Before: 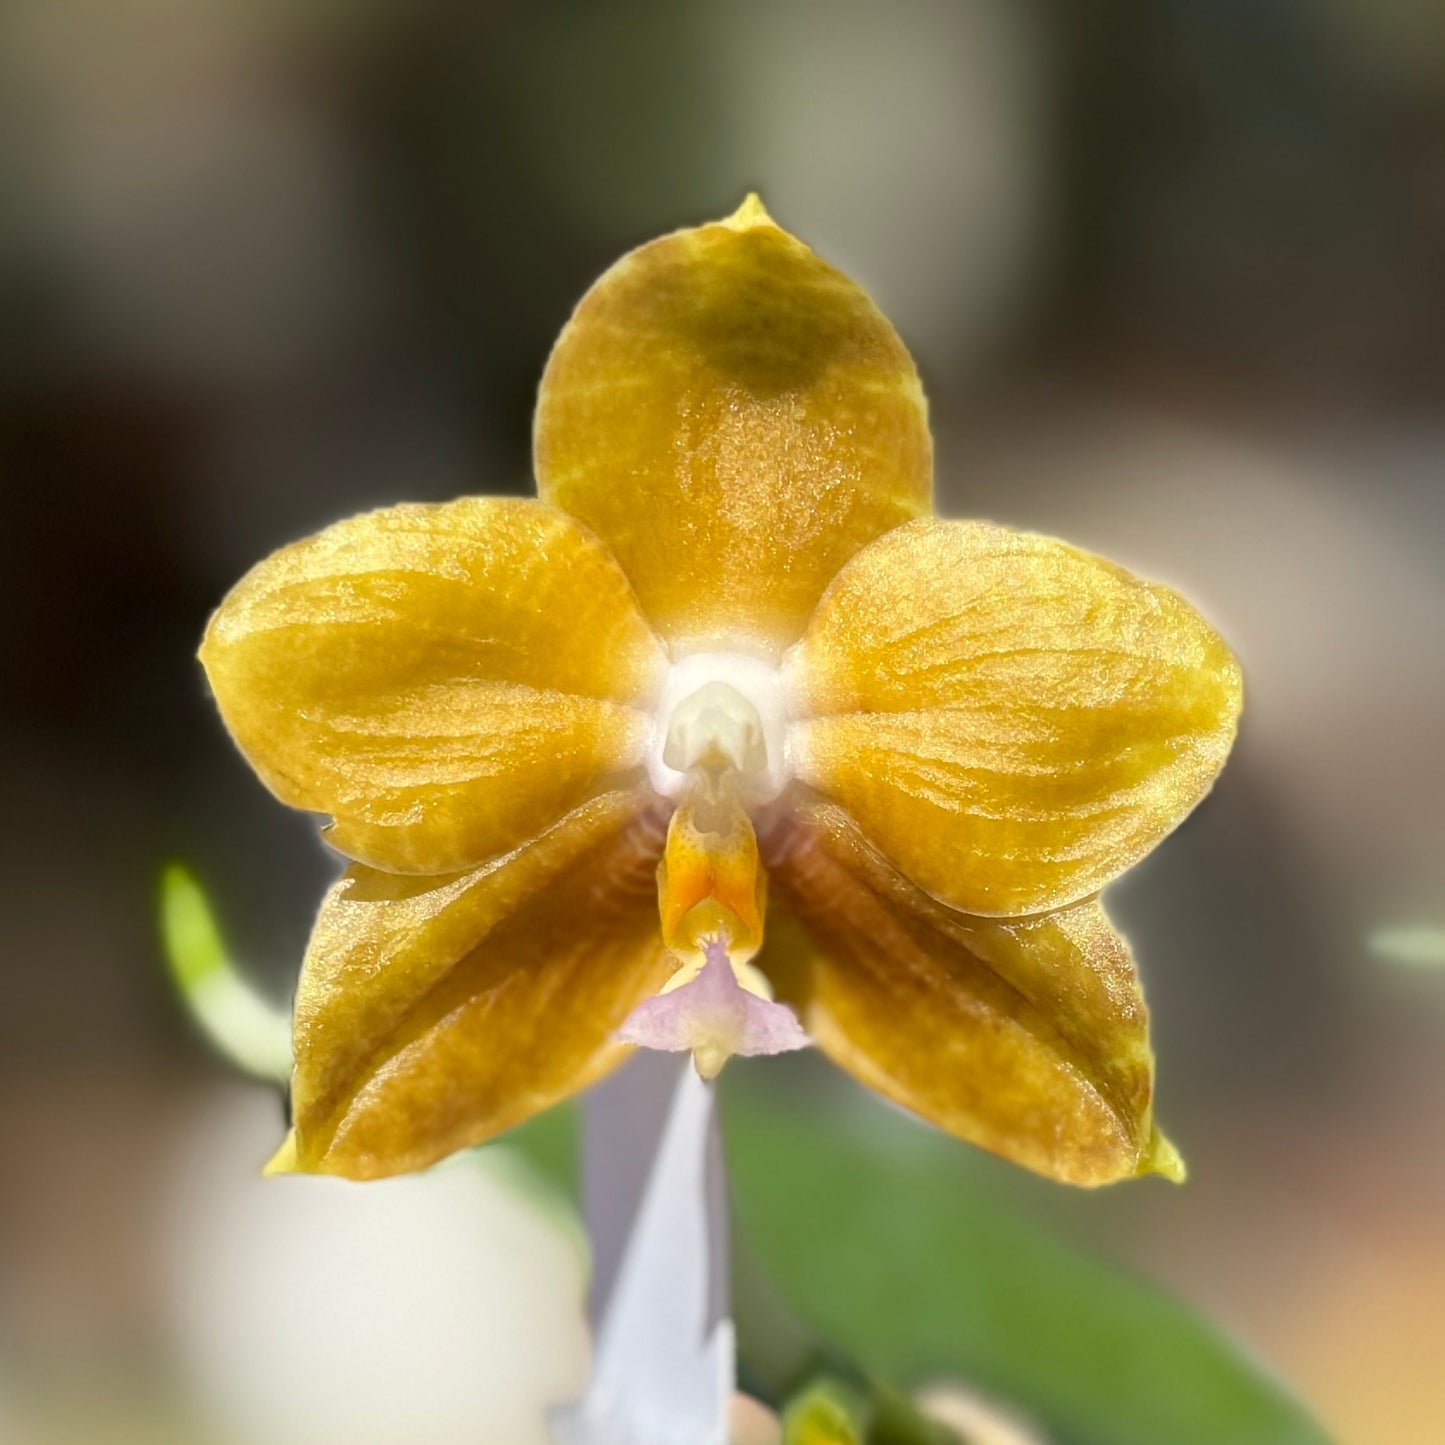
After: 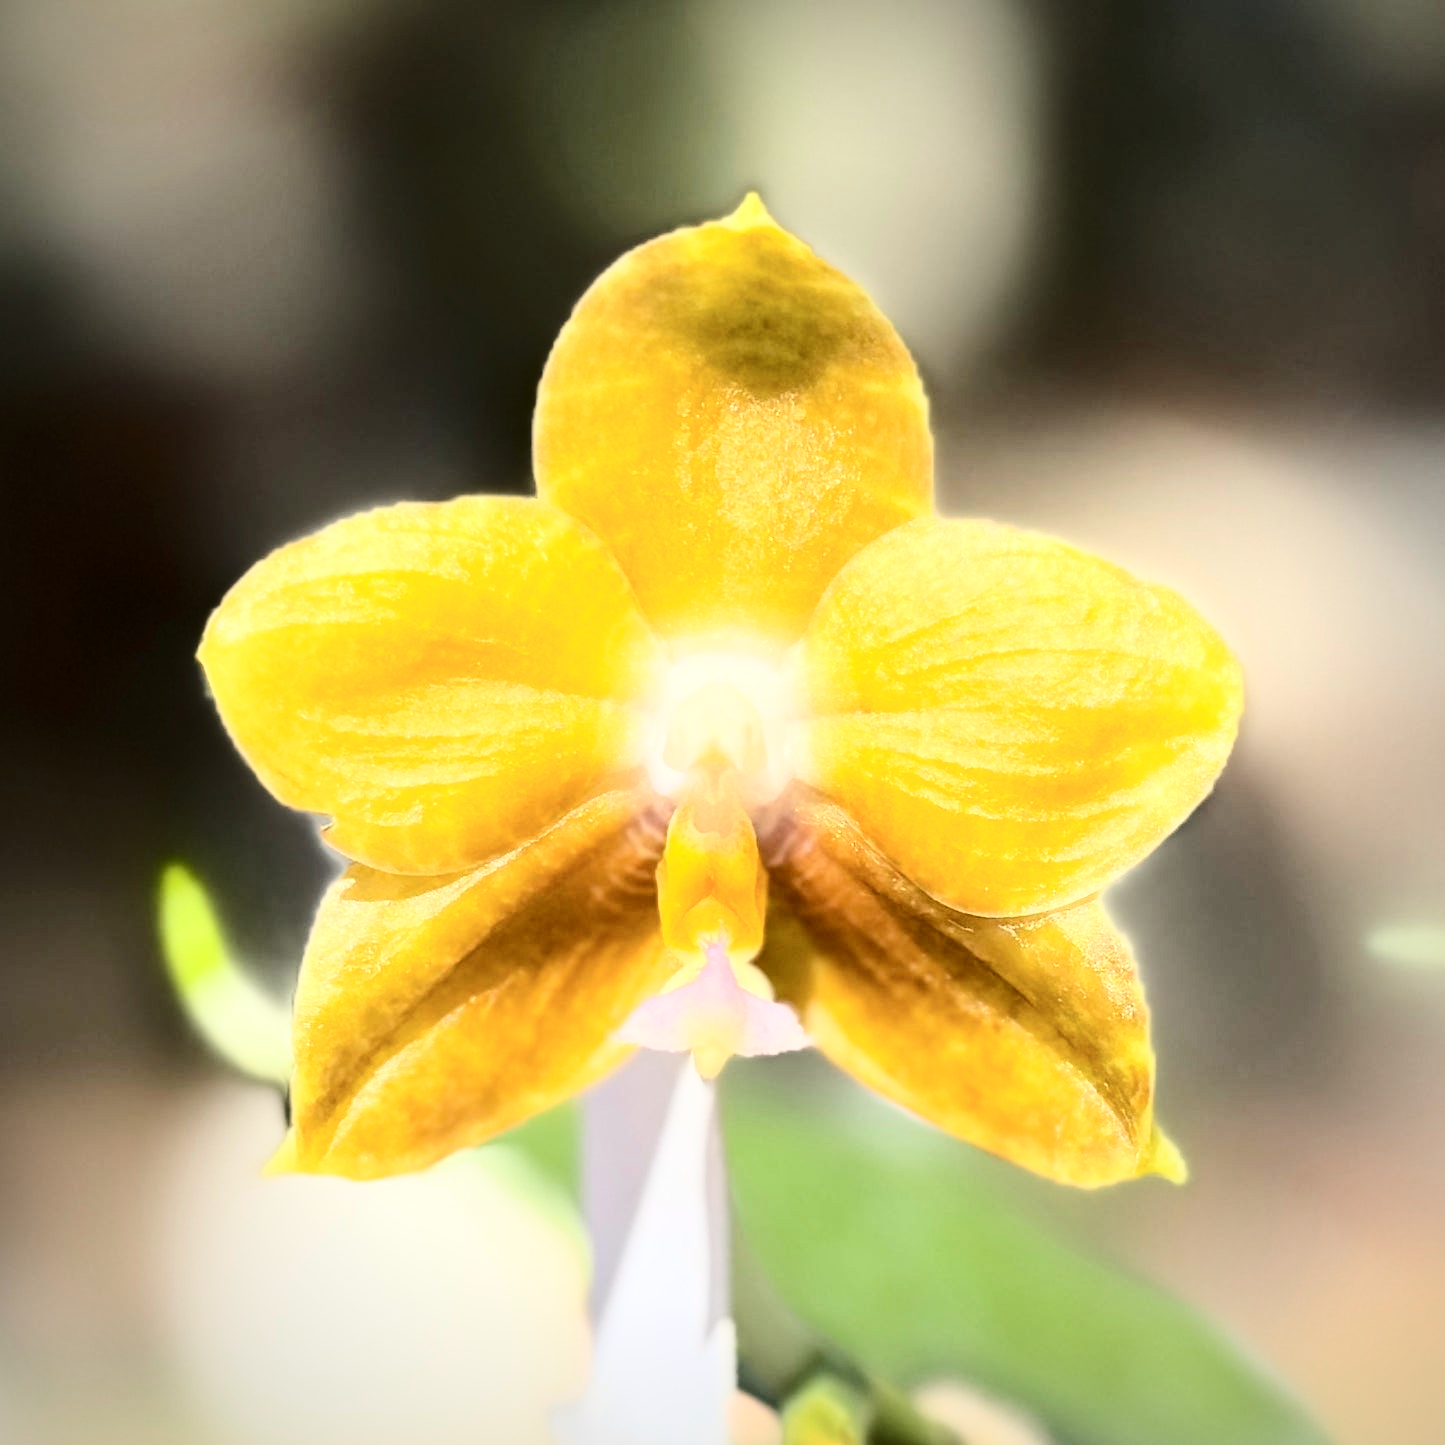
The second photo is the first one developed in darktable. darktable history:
vignetting: fall-off radius 82.97%
contrast brightness saturation: contrast 0.245, brightness 0.088
color correction: highlights b* 3
base curve: curves: ch0 [(0, 0) (0.028, 0.03) (0.121, 0.232) (0.46, 0.748) (0.859, 0.968) (1, 1)]
